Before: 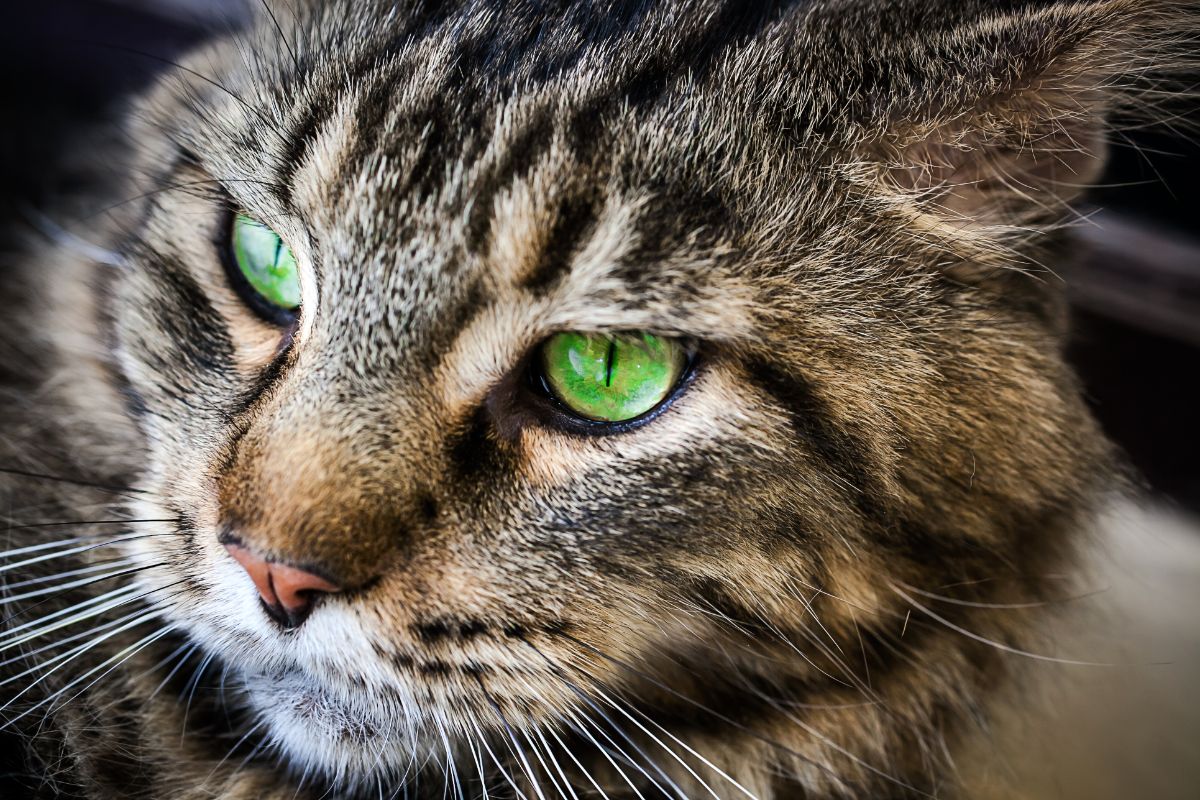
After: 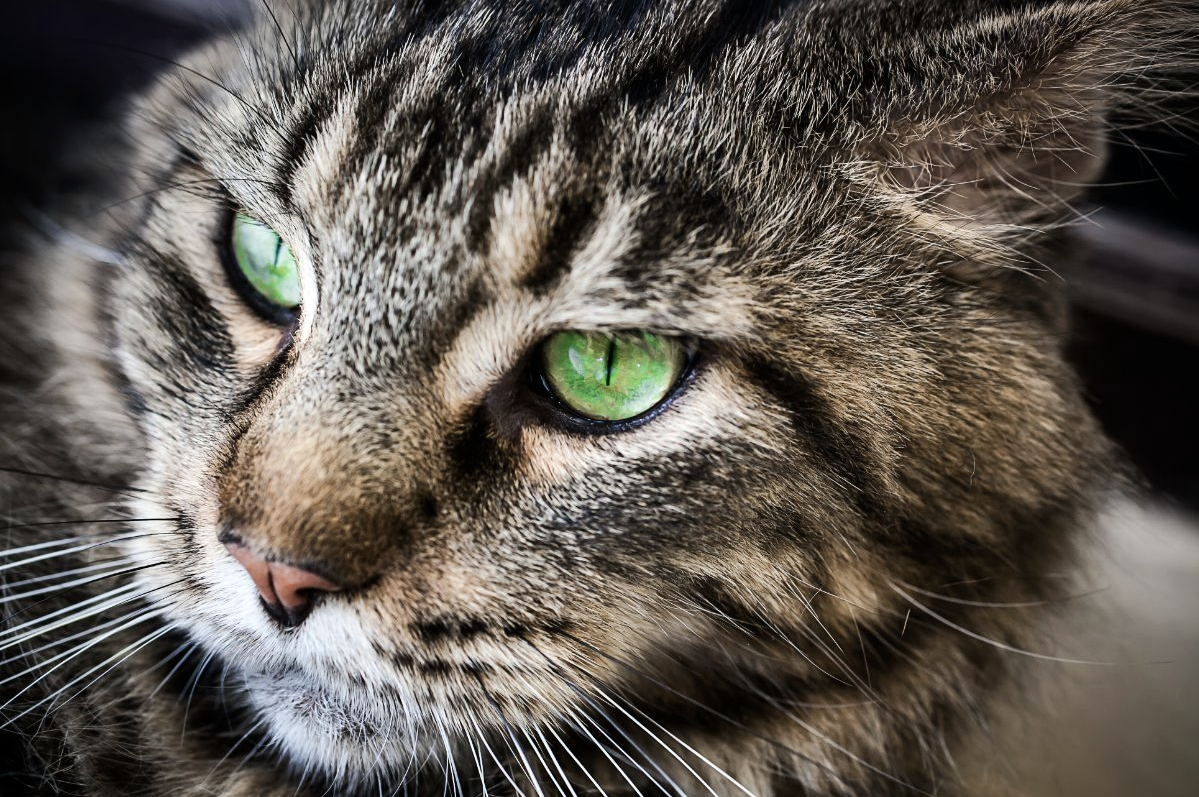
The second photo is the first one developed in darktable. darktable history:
contrast brightness saturation: contrast 0.095, saturation -0.305
crop: top 0.152%, bottom 0.138%
